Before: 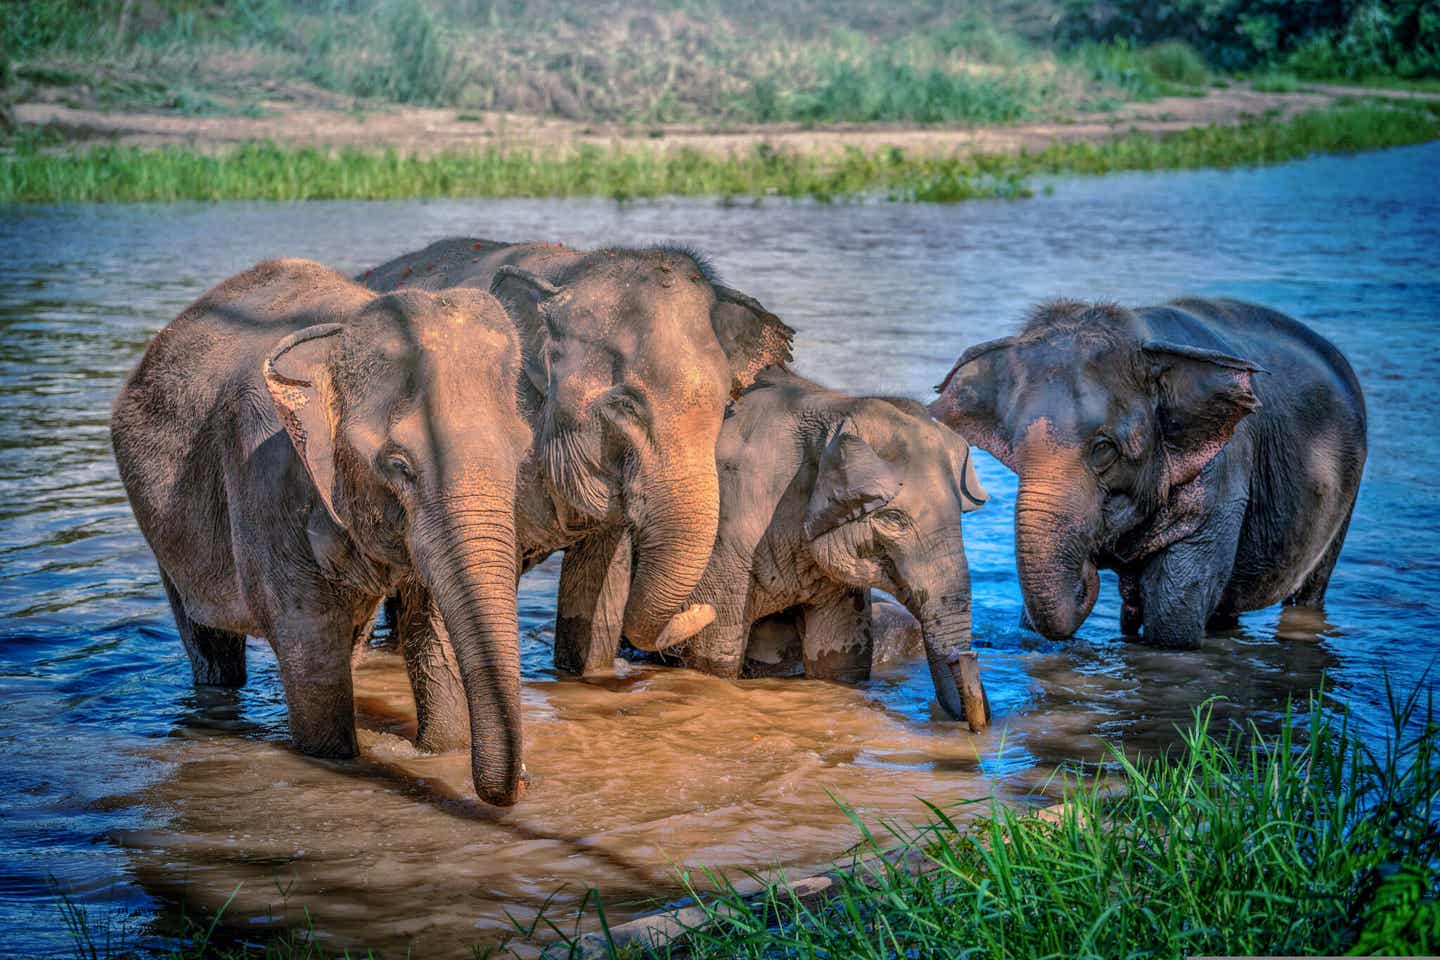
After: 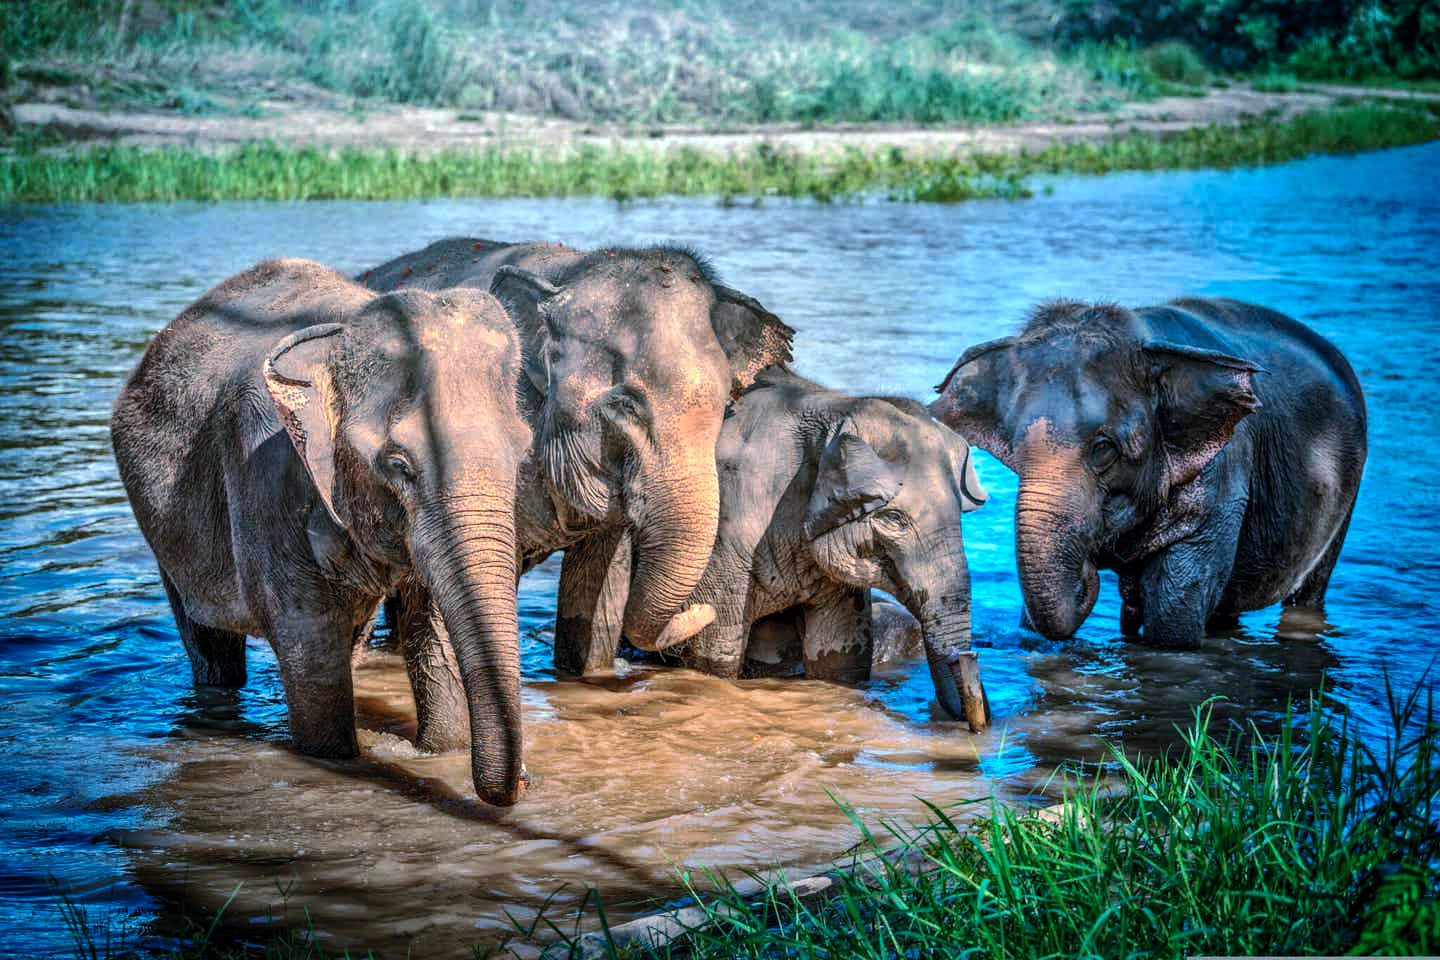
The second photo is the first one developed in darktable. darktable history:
tone equalizer: -8 EV -0.711 EV, -7 EV -0.731 EV, -6 EV -0.637 EV, -5 EV -0.388 EV, -3 EV 0.4 EV, -2 EV 0.6 EV, -1 EV 0.684 EV, +0 EV 0.773 EV, edges refinement/feathering 500, mask exposure compensation -1.57 EV, preserve details no
color correction: highlights a* -11.34, highlights b* -15.12
